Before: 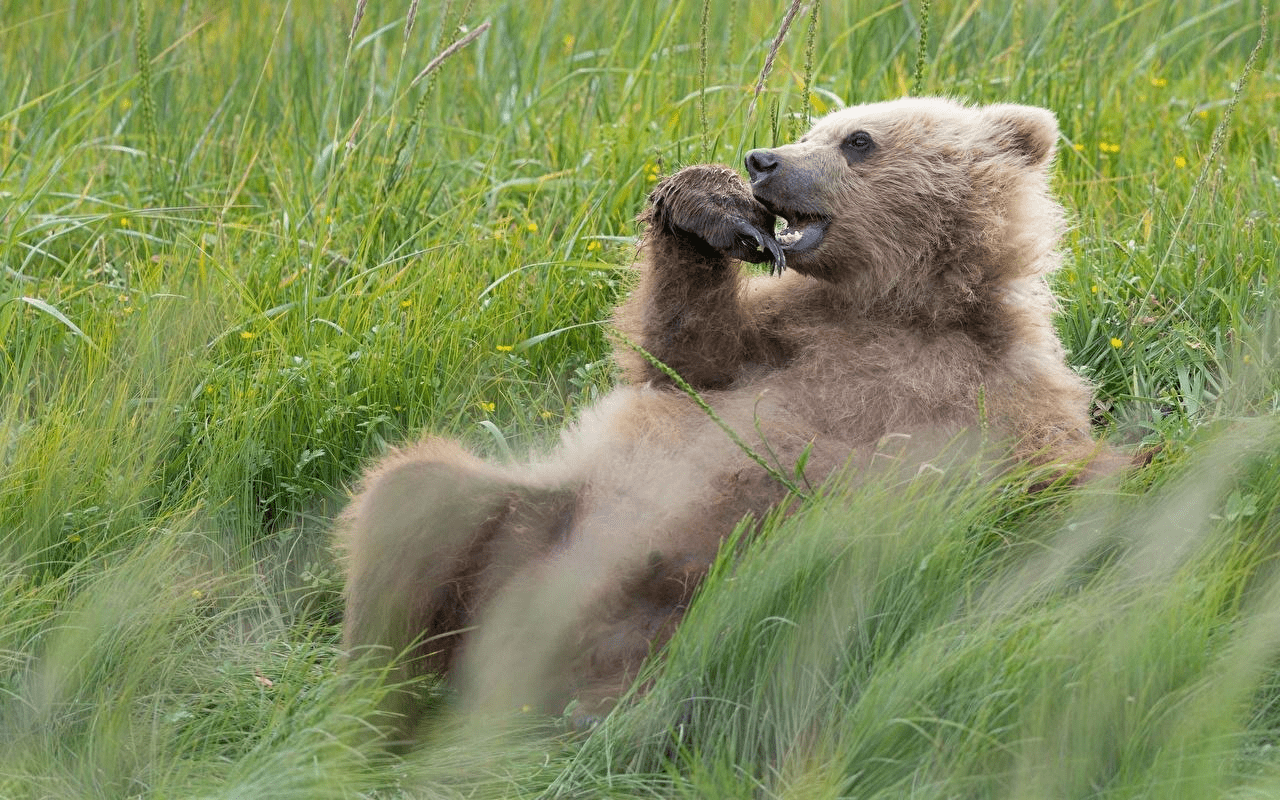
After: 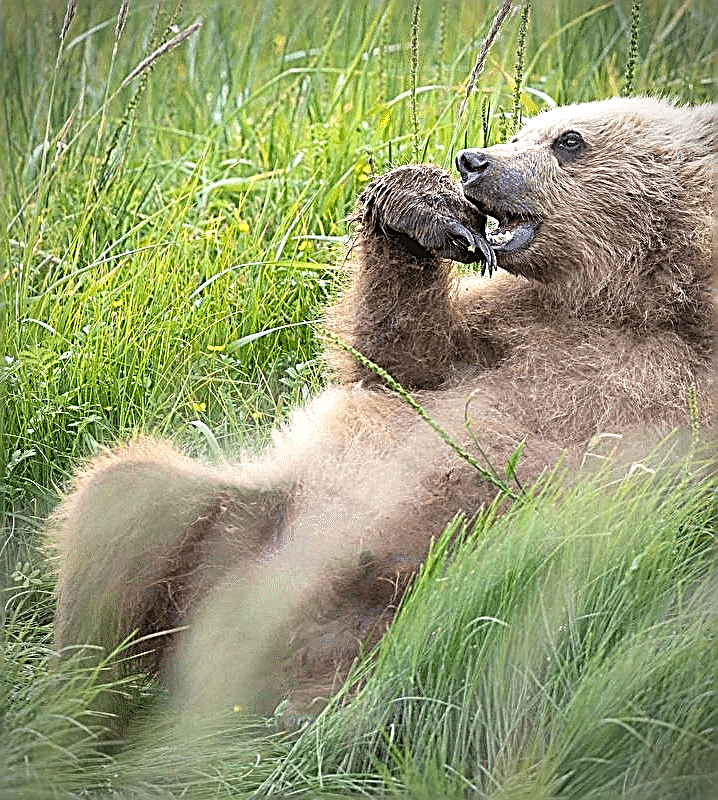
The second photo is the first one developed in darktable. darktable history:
exposure: exposure 0.672 EV, compensate highlight preservation false
vignetting: fall-off start 71.54%, brightness -0.579, saturation -0.268
sharpen: amount 1.869
crop and rotate: left 22.619%, right 21.221%
